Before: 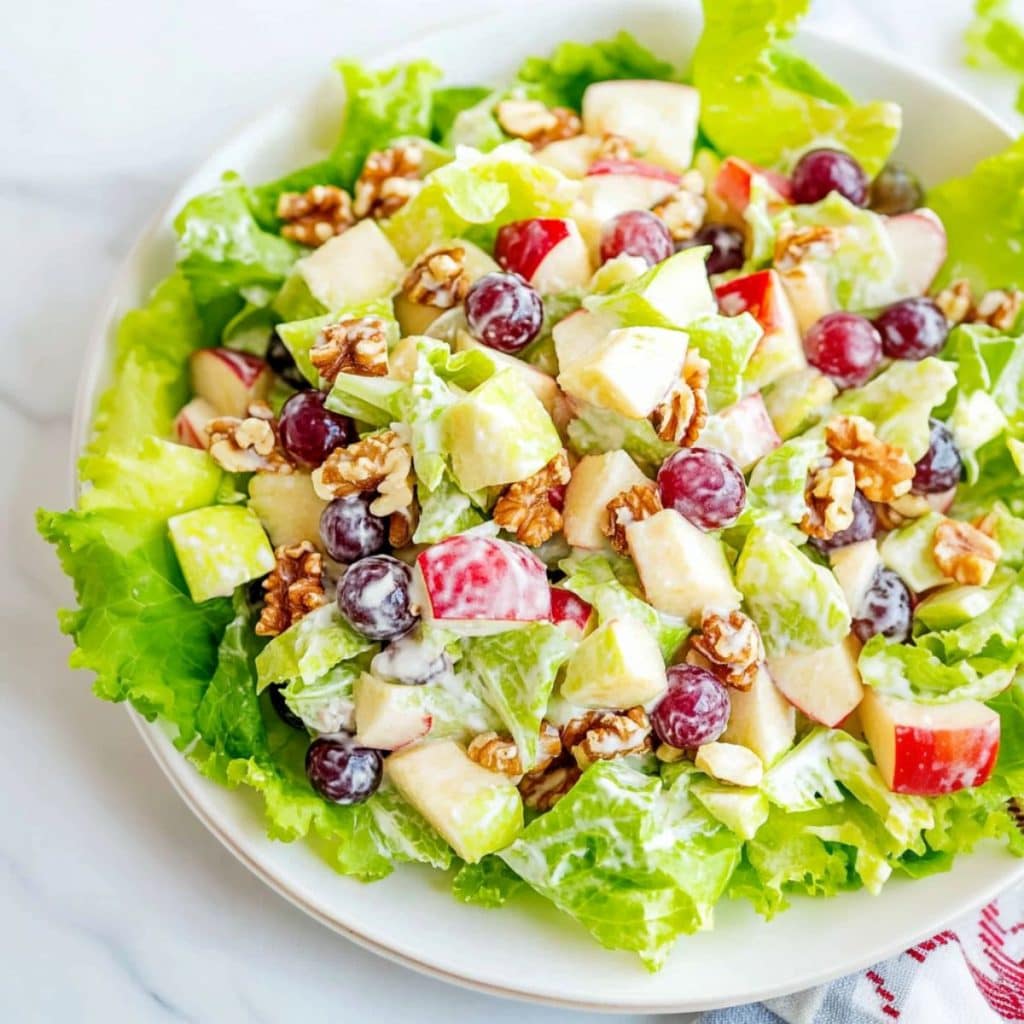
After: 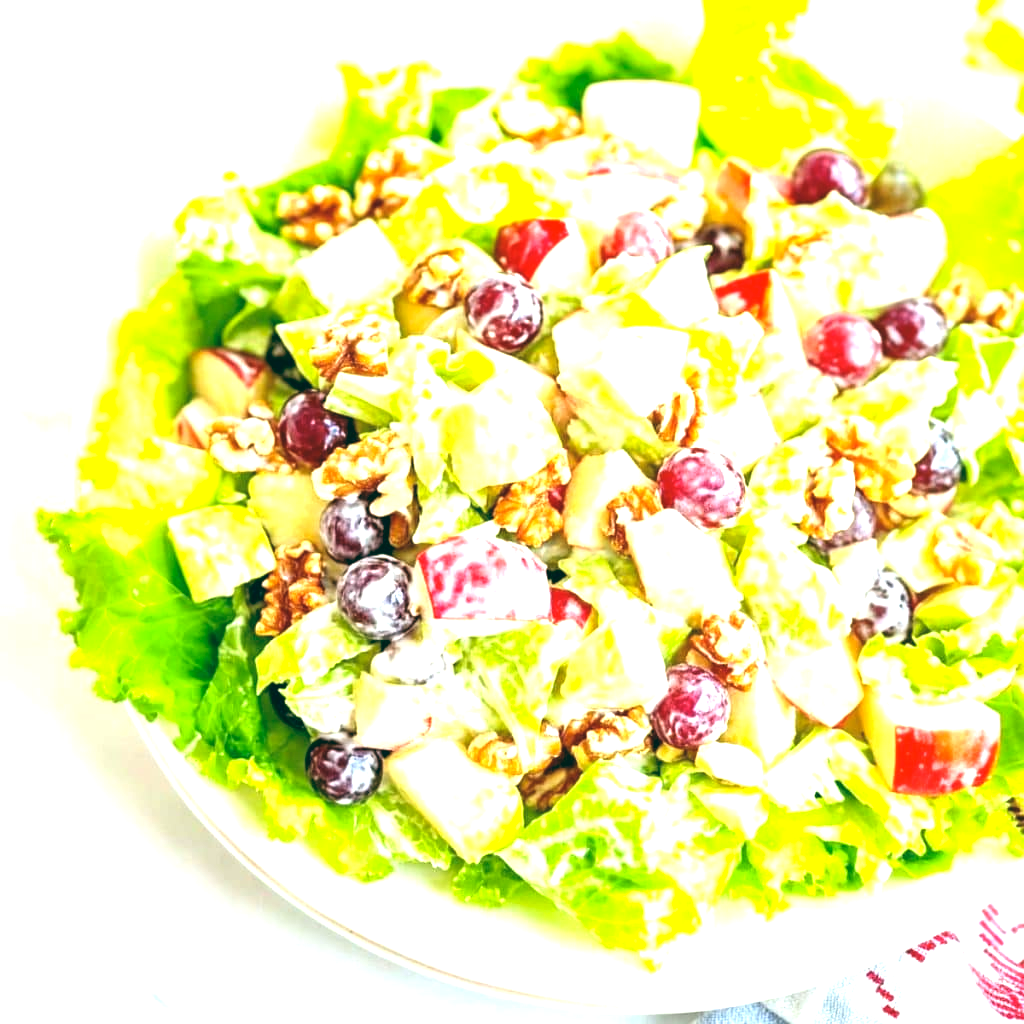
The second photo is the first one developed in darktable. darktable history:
color balance: lift [1.005, 0.99, 1.007, 1.01], gamma [1, 1.034, 1.032, 0.966], gain [0.873, 1.055, 1.067, 0.933]
exposure: black level correction 0, exposure 1.5 EV, compensate exposure bias true, compensate highlight preservation false
white balance: red 0.976, blue 1.04
